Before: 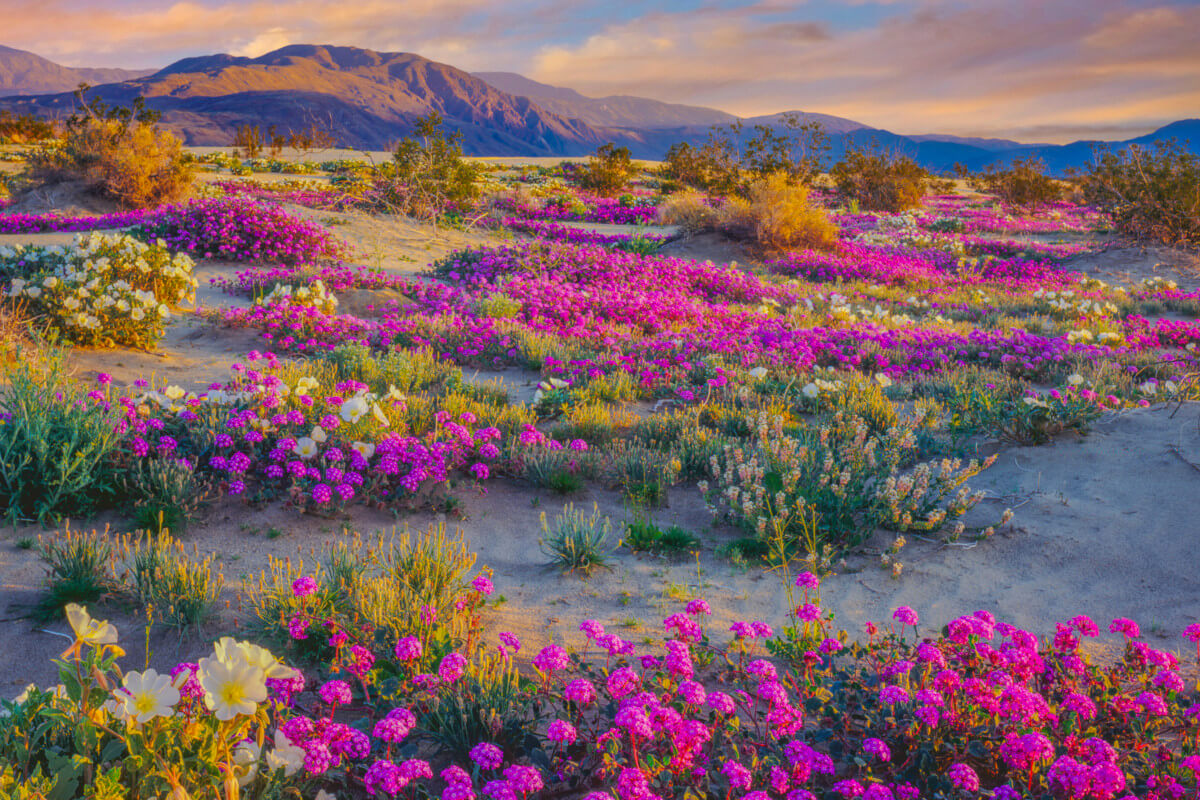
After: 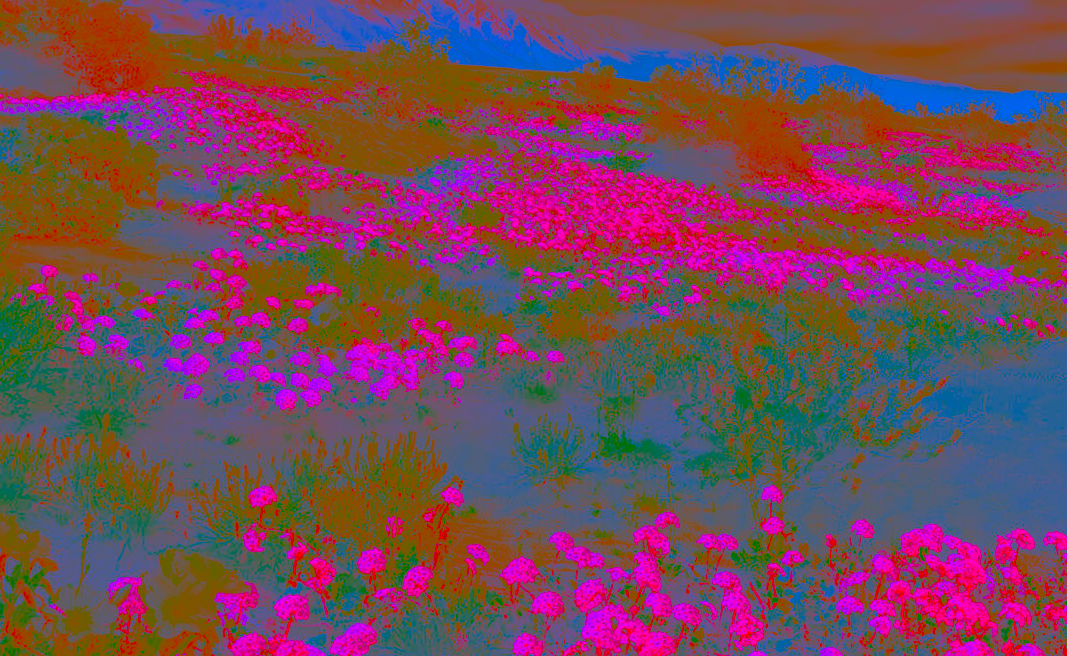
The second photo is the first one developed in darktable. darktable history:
crop and rotate: angle -1.96°, left 3.097%, top 4.154%, right 1.586%, bottom 0.529%
contrast brightness saturation: contrast -0.99, brightness -0.17, saturation 0.75
rotate and perspective: rotation -0.013°, lens shift (vertical) -0.027, lens shift (horizontal) 0.178, crop left 0.016, crop right 0.989, crop top 0.082, crop bottom 0.918
